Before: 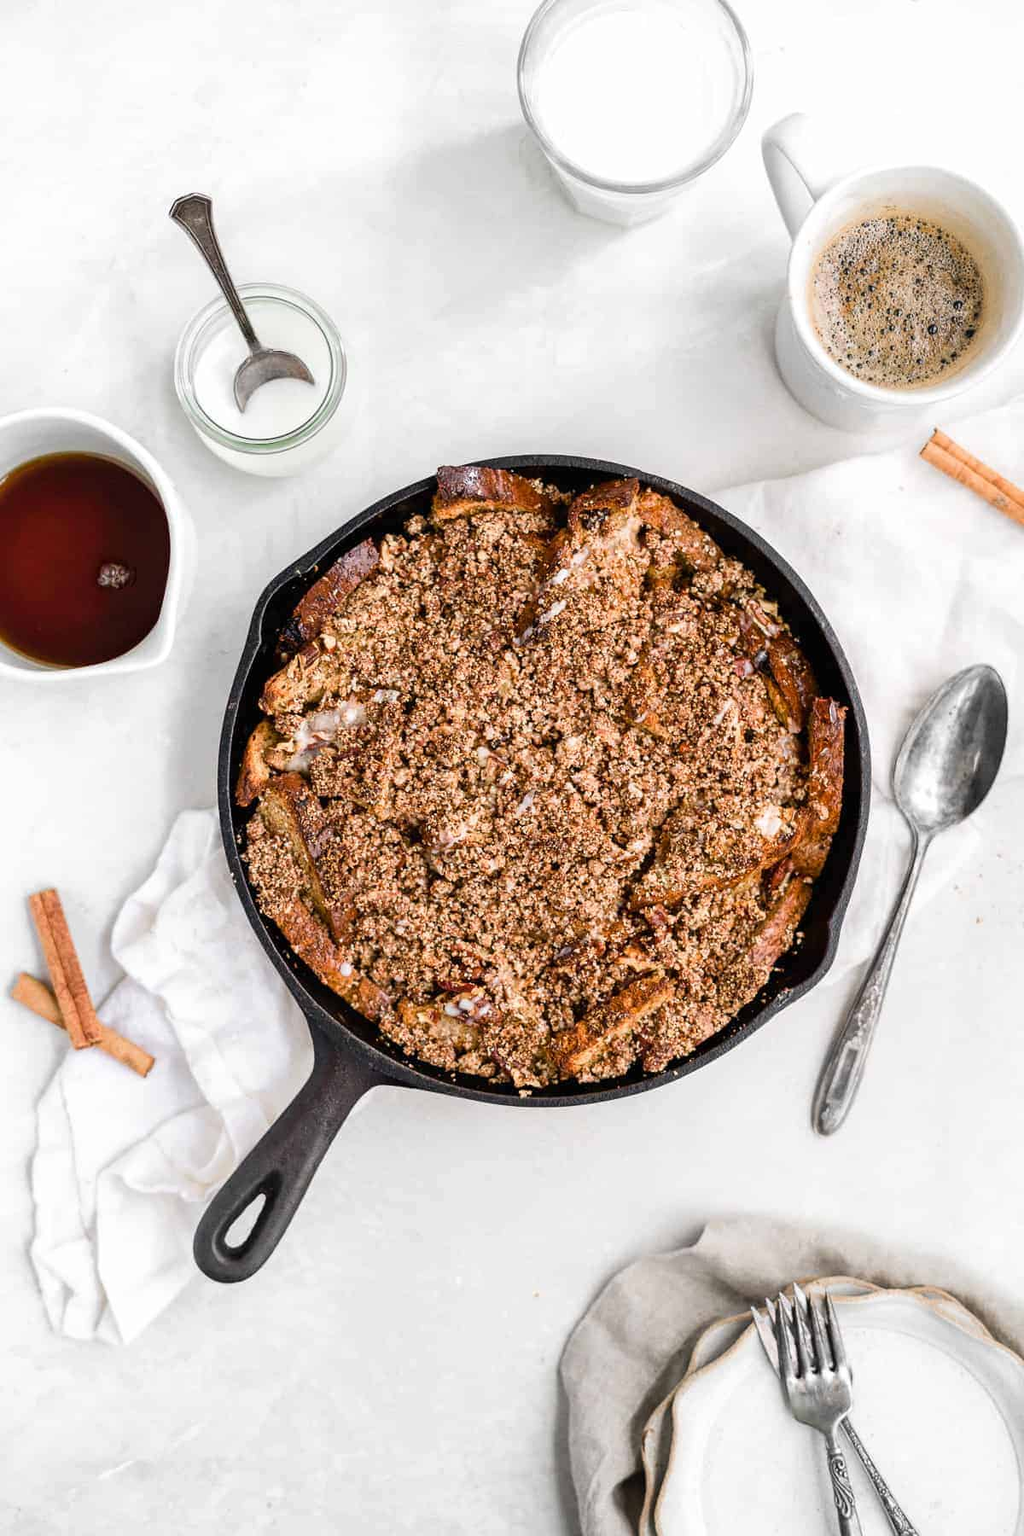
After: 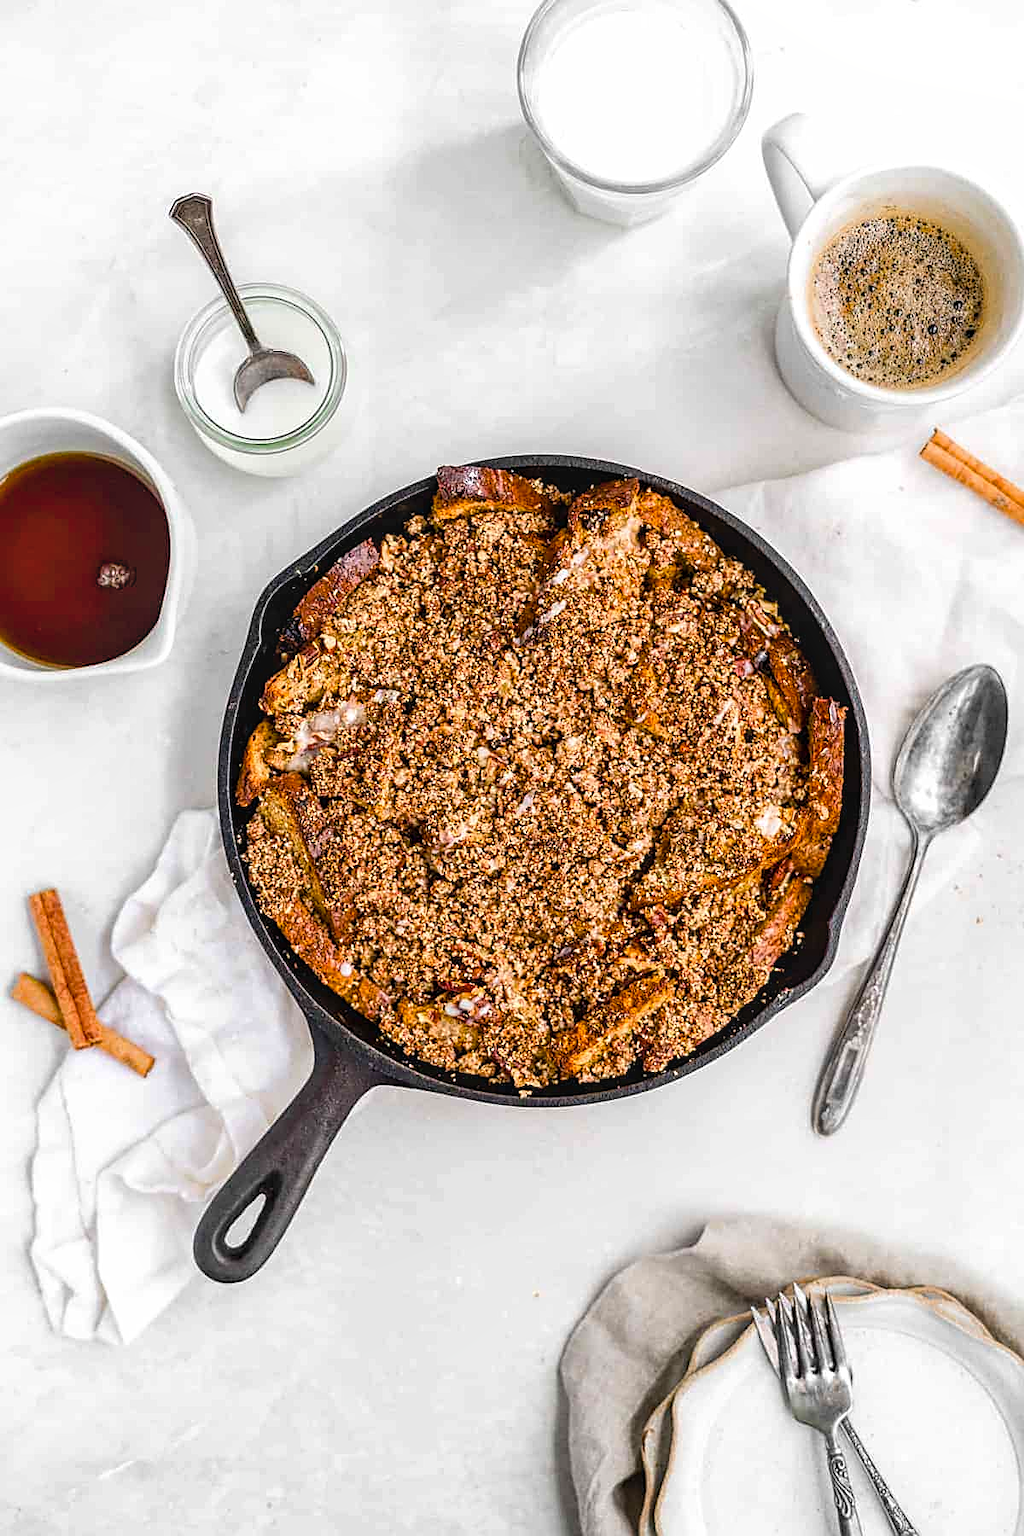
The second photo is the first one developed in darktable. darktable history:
sharpen: on, module defaults
color balance rgb: perceptual saturation grading › global saturation 31.162%, global vibrance 15.062%
local contrast: on, module defaults
